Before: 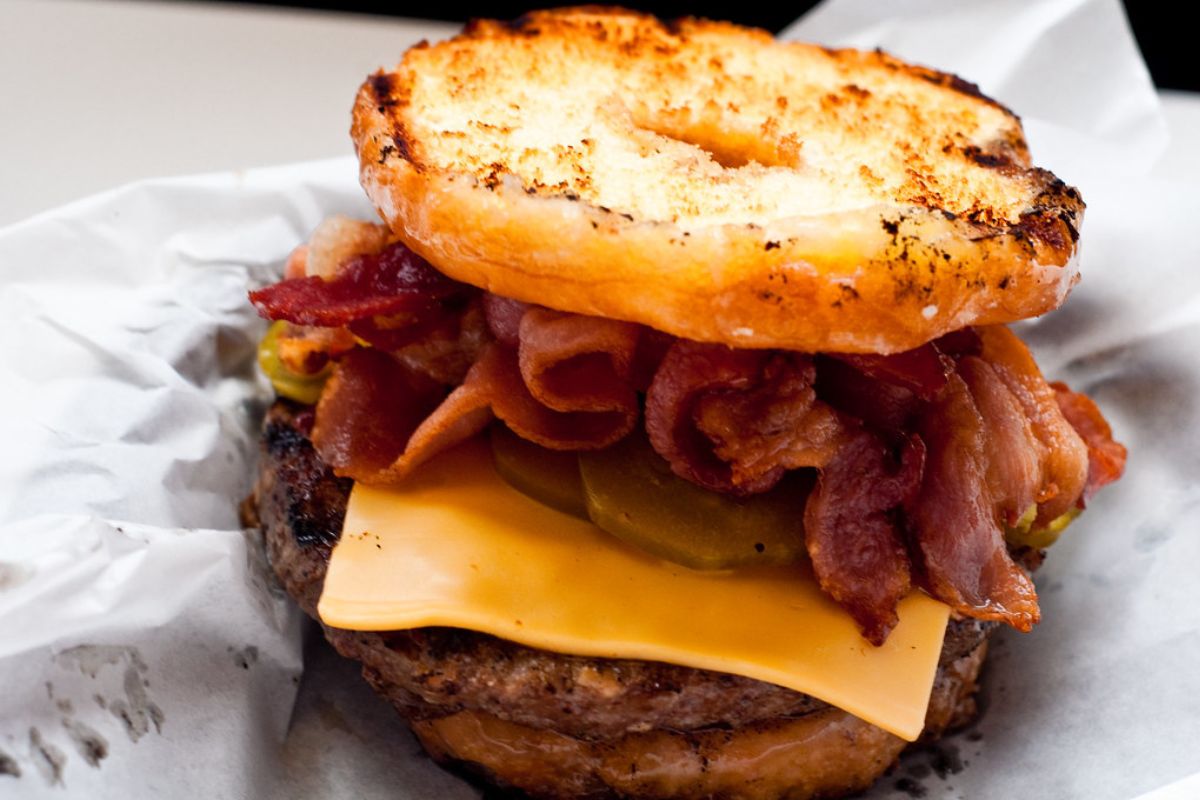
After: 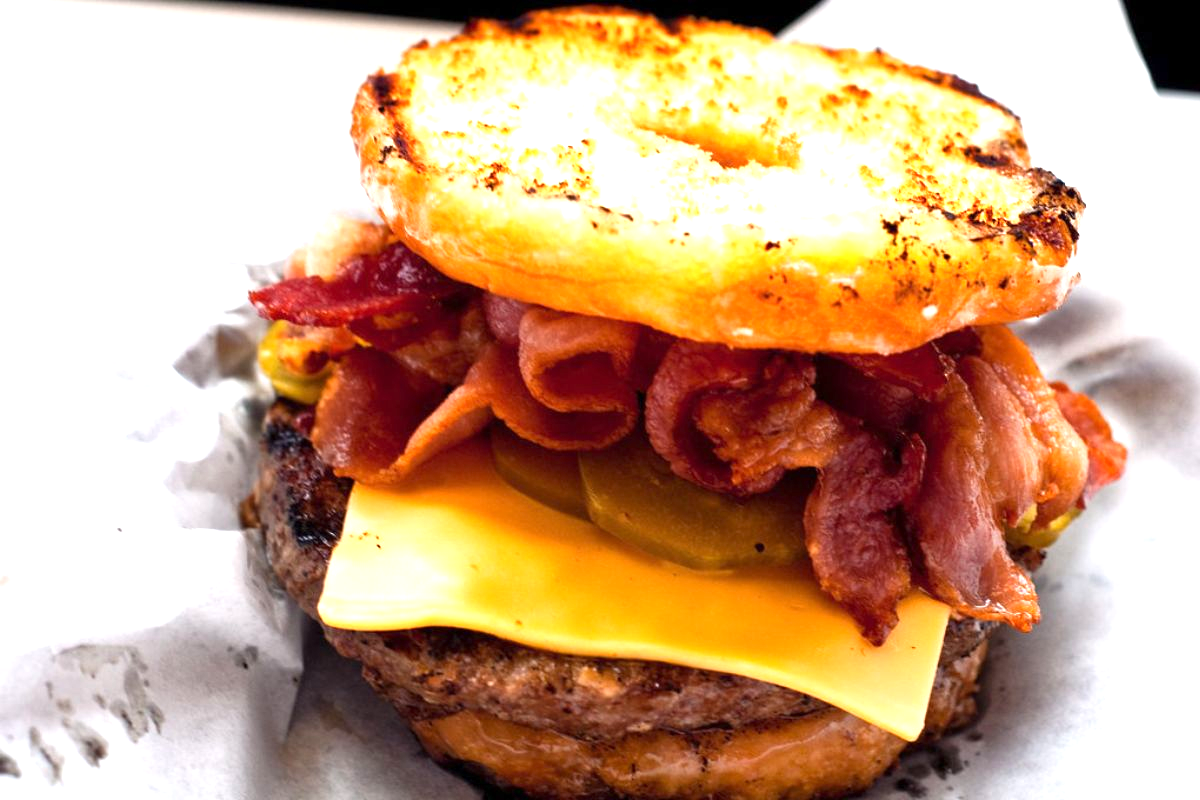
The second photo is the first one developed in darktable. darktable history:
exposure: exposure 0.998 EV, compensate highlight preservation false
